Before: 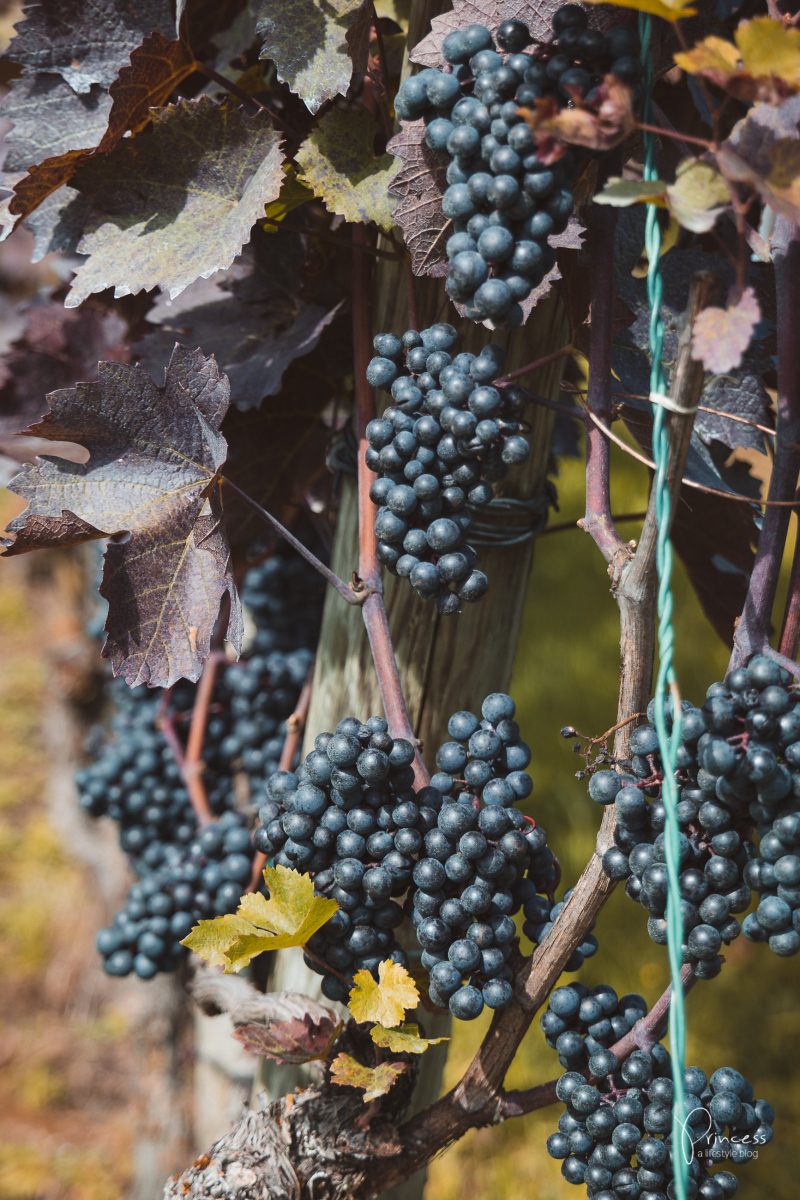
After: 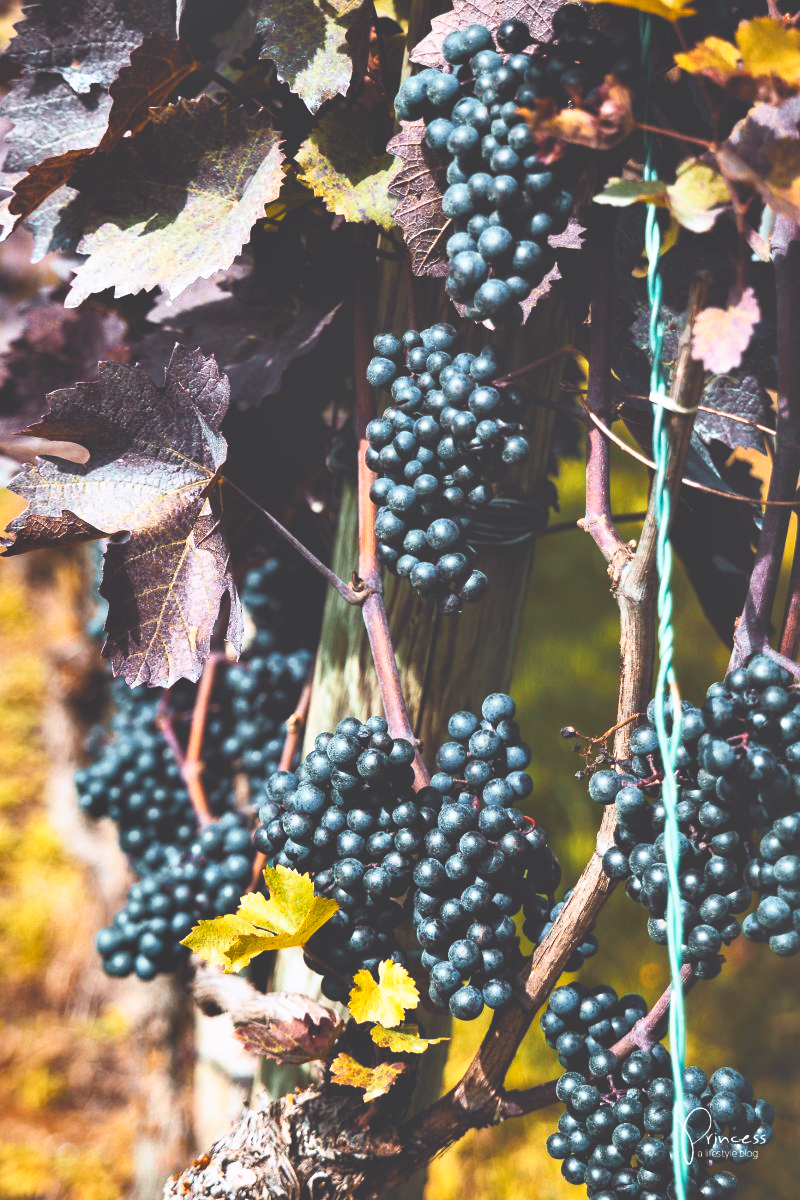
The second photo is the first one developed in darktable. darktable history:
shadows and highlights: shadows 60, soften with gaussian
base curve: curves: ch0 [(0, 0.036) (0.007, 0.037) (0.604, 0.887) (1, 1)], preserve colors none
tone curve: curves: ch0 [(0, 0) (0.15, 0.17) (0.452, 0.437) (0.611, 0.588) (0.751, 0.749) (1, 1)]; ch1 [(0, 0) (0.325, 0.327) (0.413, 0.442) (0.475, 0.467) (0.512, 0.522) (0.541, 0.55) (0.617, 0.612) (0.695, 0.697) (1, 1)]; ch2 [(0, 0) (0.386, 0.397) (0.452, 0.459) (0.505, 0.498) (0.536, 0.546) (0.574, 0.571) (0.633, 0.653) (1, 1)], color space Lab, independent channels, preserve colors none
rgb levels: levels [[0.013, 0.434, 0.89], [0, 0.5, 1], [0, 0.5, 1]]
